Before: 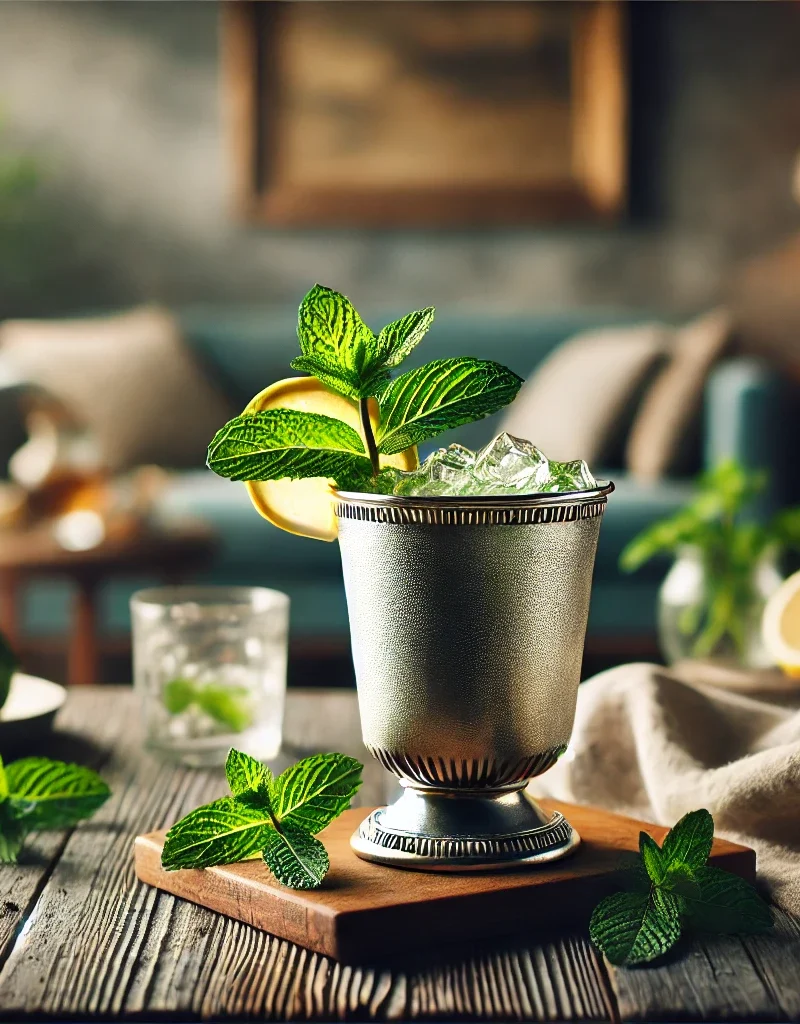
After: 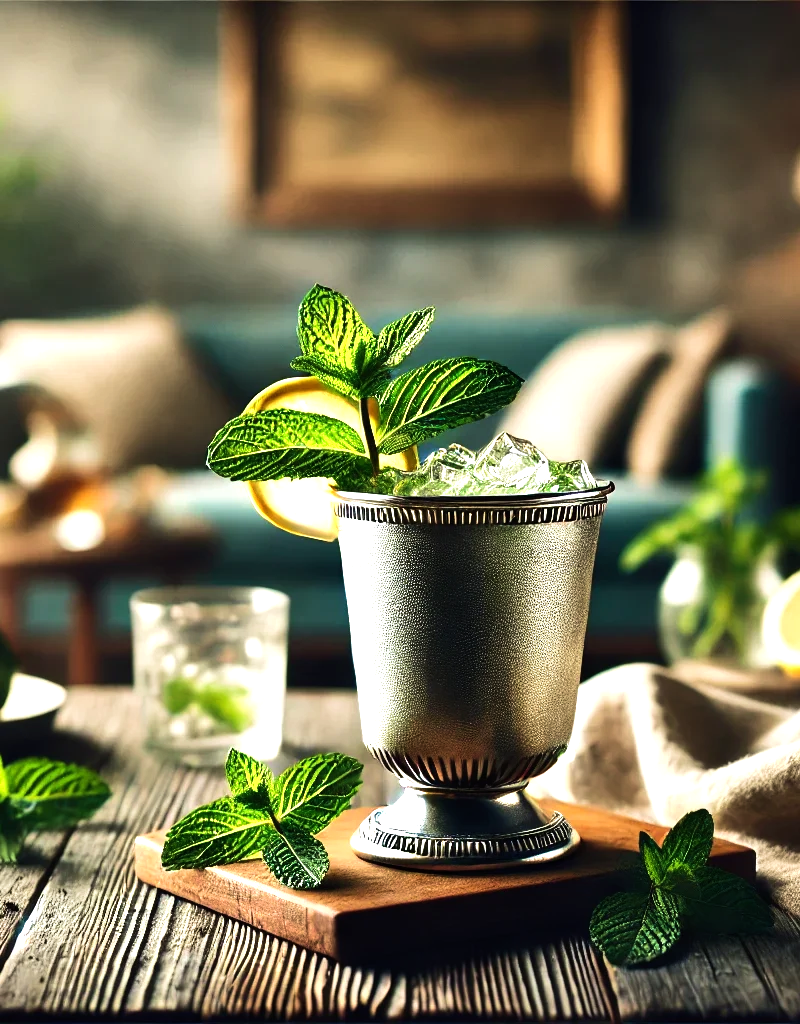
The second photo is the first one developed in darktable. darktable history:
tone equalizer: -8 EV -0.75 EV, -7 EV -0.7 EV, -6 EV -0.6 EV, -5 EV -0.4 EV, -3 EV 0.4 EV, -2 EV 0.6 EV, -1 EV 0.7 EV, +0 EV 0.75 EV, edges refinement/feathering 500, mask exposure compensation -1.57 EV, preserve details no
velvia: on, module defaults
